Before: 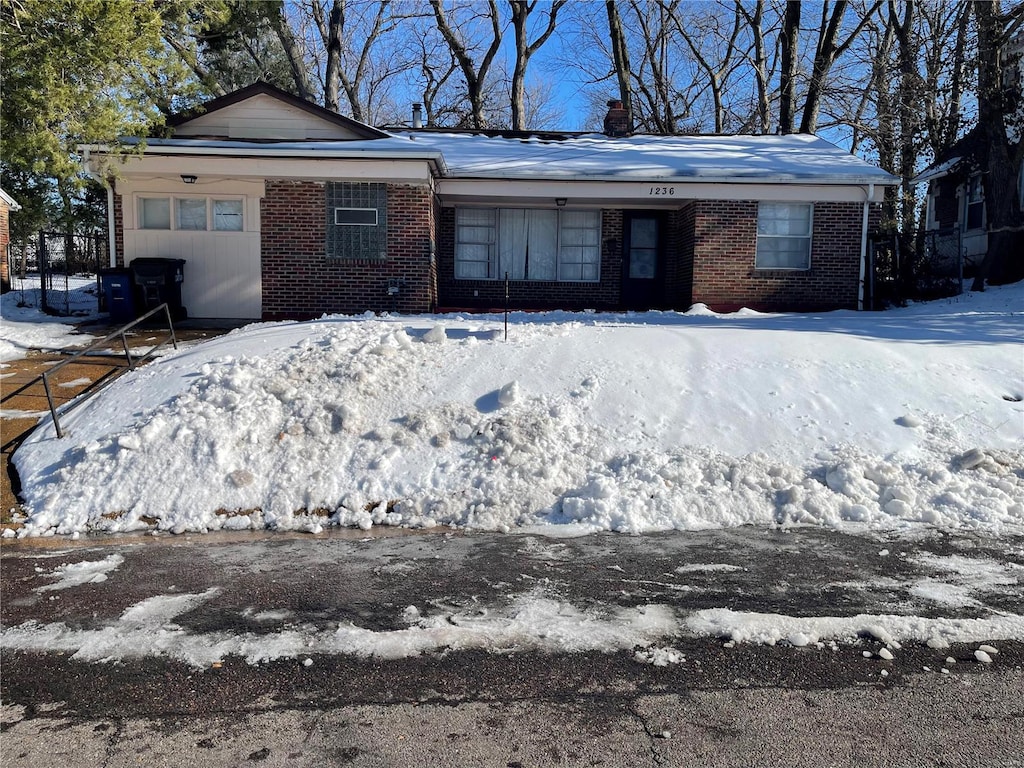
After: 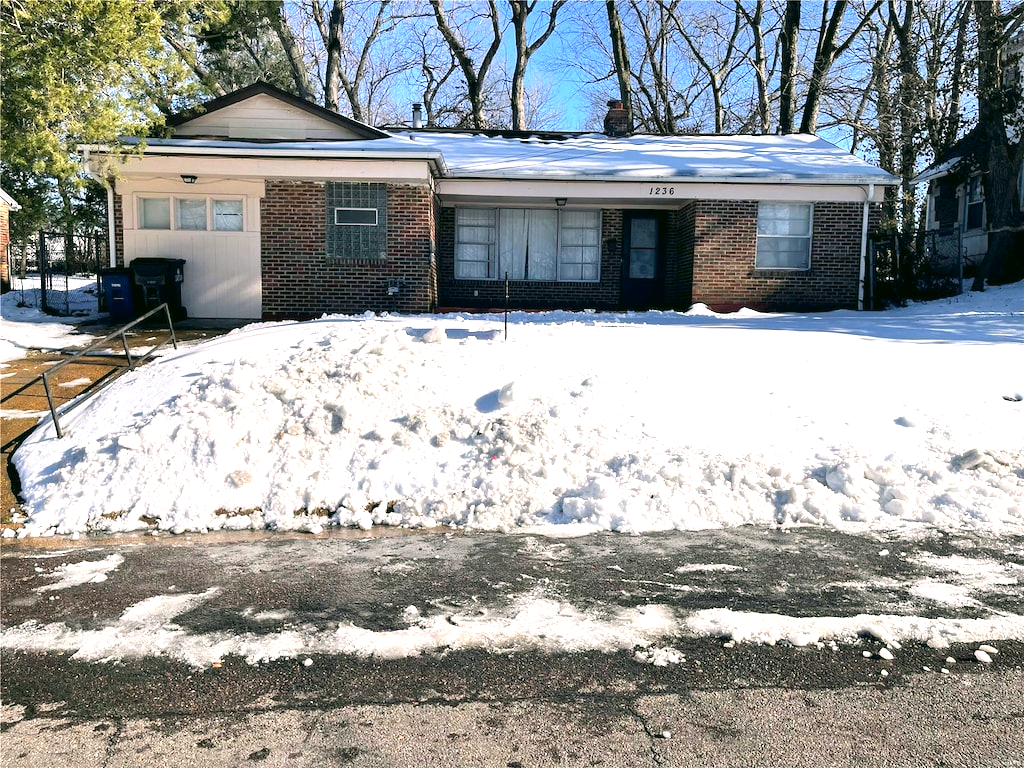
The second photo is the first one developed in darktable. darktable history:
exposure: black level correction 0, exposure 1.001 EV, compensate highlight preservation false
color correction: highlights a* 4.56, highlights b* 4.94, shadows a* -8.22, shadows b* 4.67
